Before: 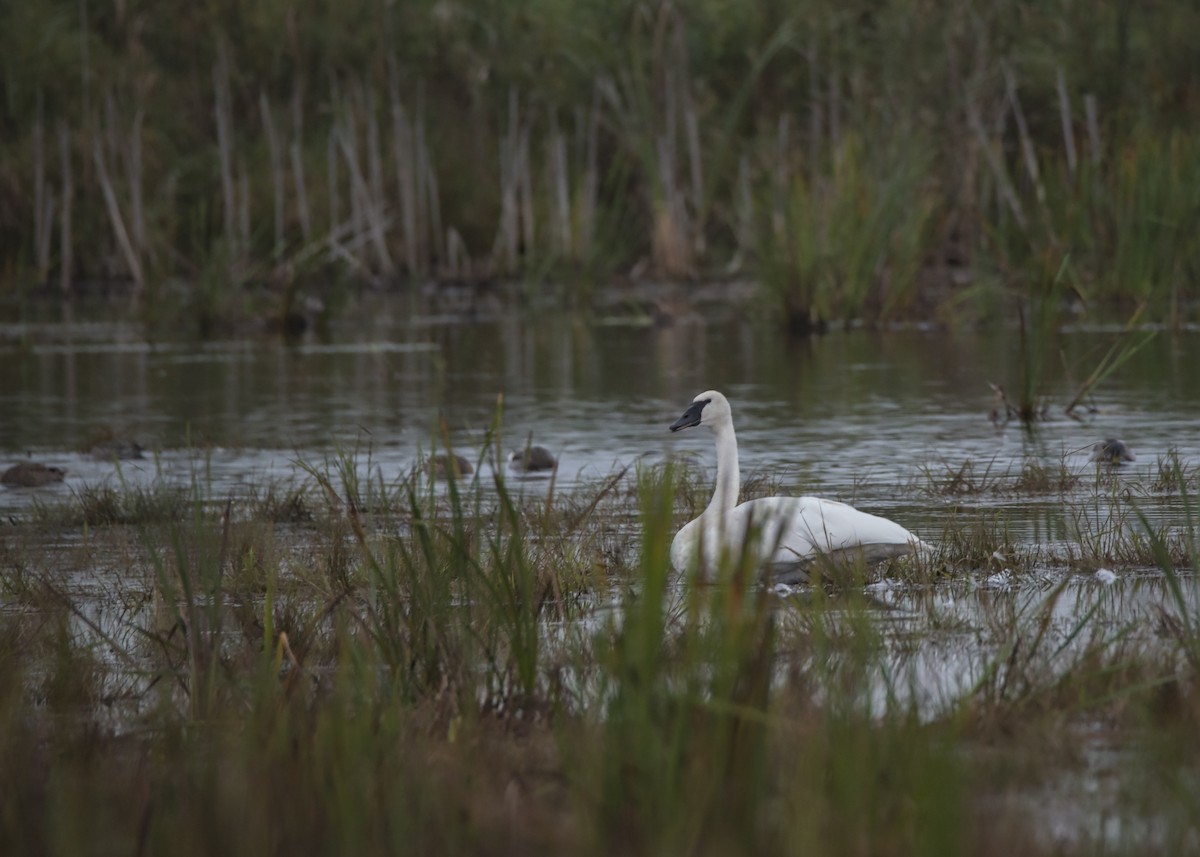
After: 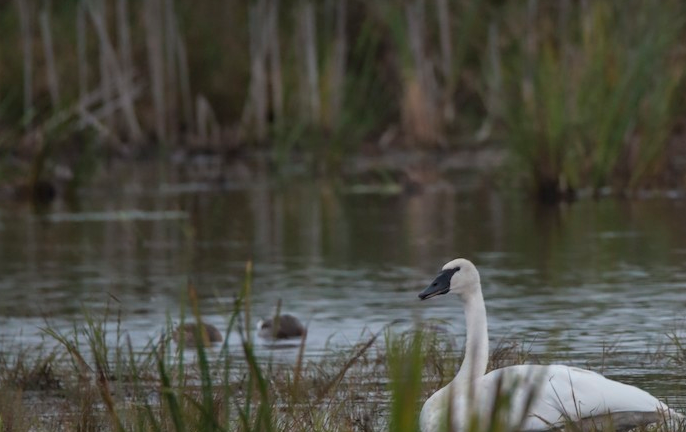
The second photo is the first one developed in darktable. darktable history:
color zones: curves: ch1 [(0, 0.469) (0.01, 0.469) (0.12, 0.446) (0.248, 0.469) (0.5, 0.5) (0.748, 0.5) (0.99, 0.469) (1, 0.469)]
crop: left 20.932%, top 15.471%, right 21.848%, bottom 34.081%
